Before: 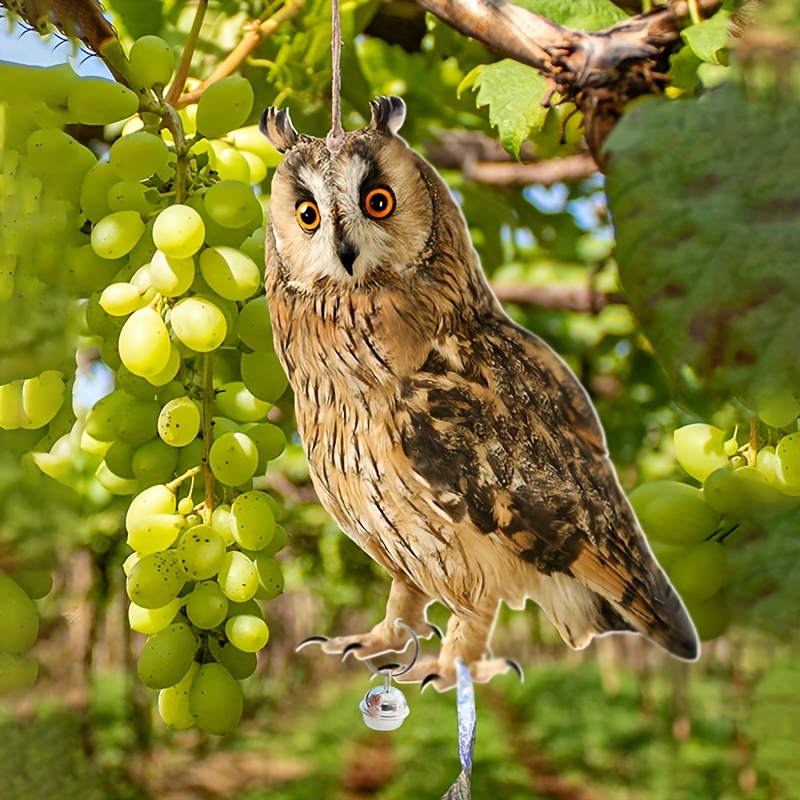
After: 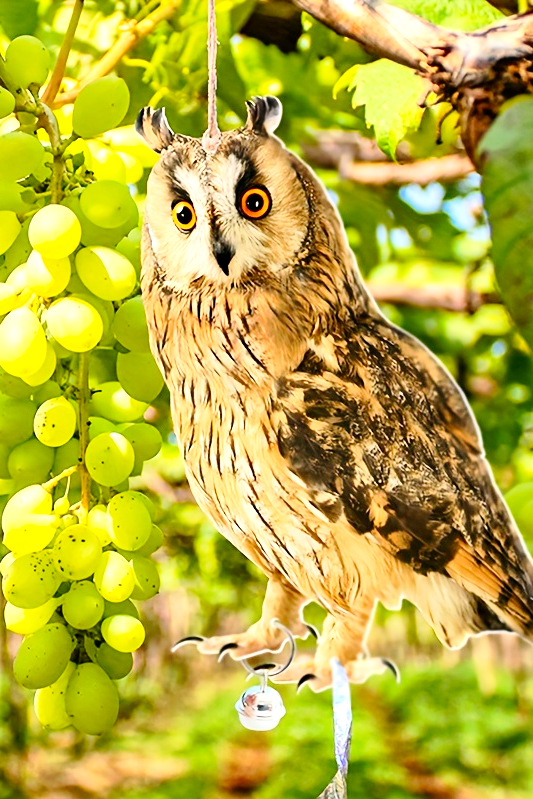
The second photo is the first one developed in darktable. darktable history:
contrast brightness saturation: contrast 0.199, brightness 0.169, saturation 0.224
crop and rotate: left 15.564%, right 17.719%
exposure: black level correction 0.001, exposure 0.499 EV, compensate highlight preservation false
tone curve: curves: ch0 [(0.003, 0) (0.066, 0.023) (0.149, 0.094) (0.264, 0.238) (0.395, 0.401) (0.517, 0.553) (0.716, 0.743) (0.813, 0.846) (1, 1)]; ch1 [(0, 0) (0.164, 0.115) (0.337, 0.332) (0.39, 0.398) (0.464, 0.461) (0.501, 0.5) (0.521, 0.529) (0.571, 0.588) (0.652, 0.681) (0.733, 0.749) (0.811, 0.796) (1, 1)]; ch2 [(0, 0) (0.337, 0.382) (0.464, 0.476) (0.501, 0.502) (0.527, 0.54) (0.556, 0.567) (0.6, 0.59) (0.687, 0.675) (1, 1)], preserve colors none
